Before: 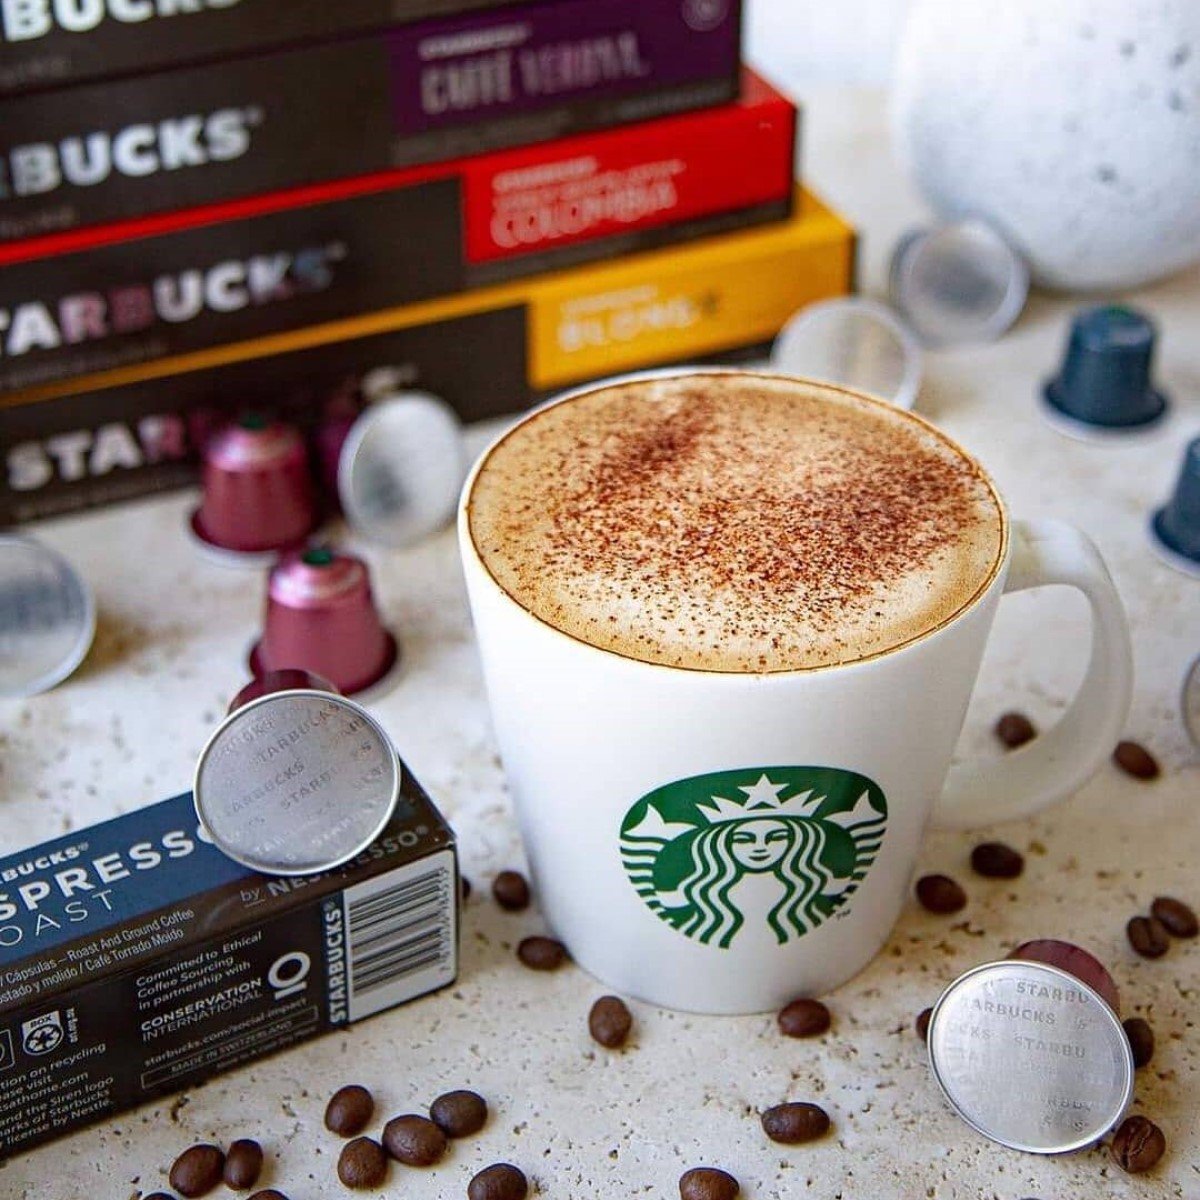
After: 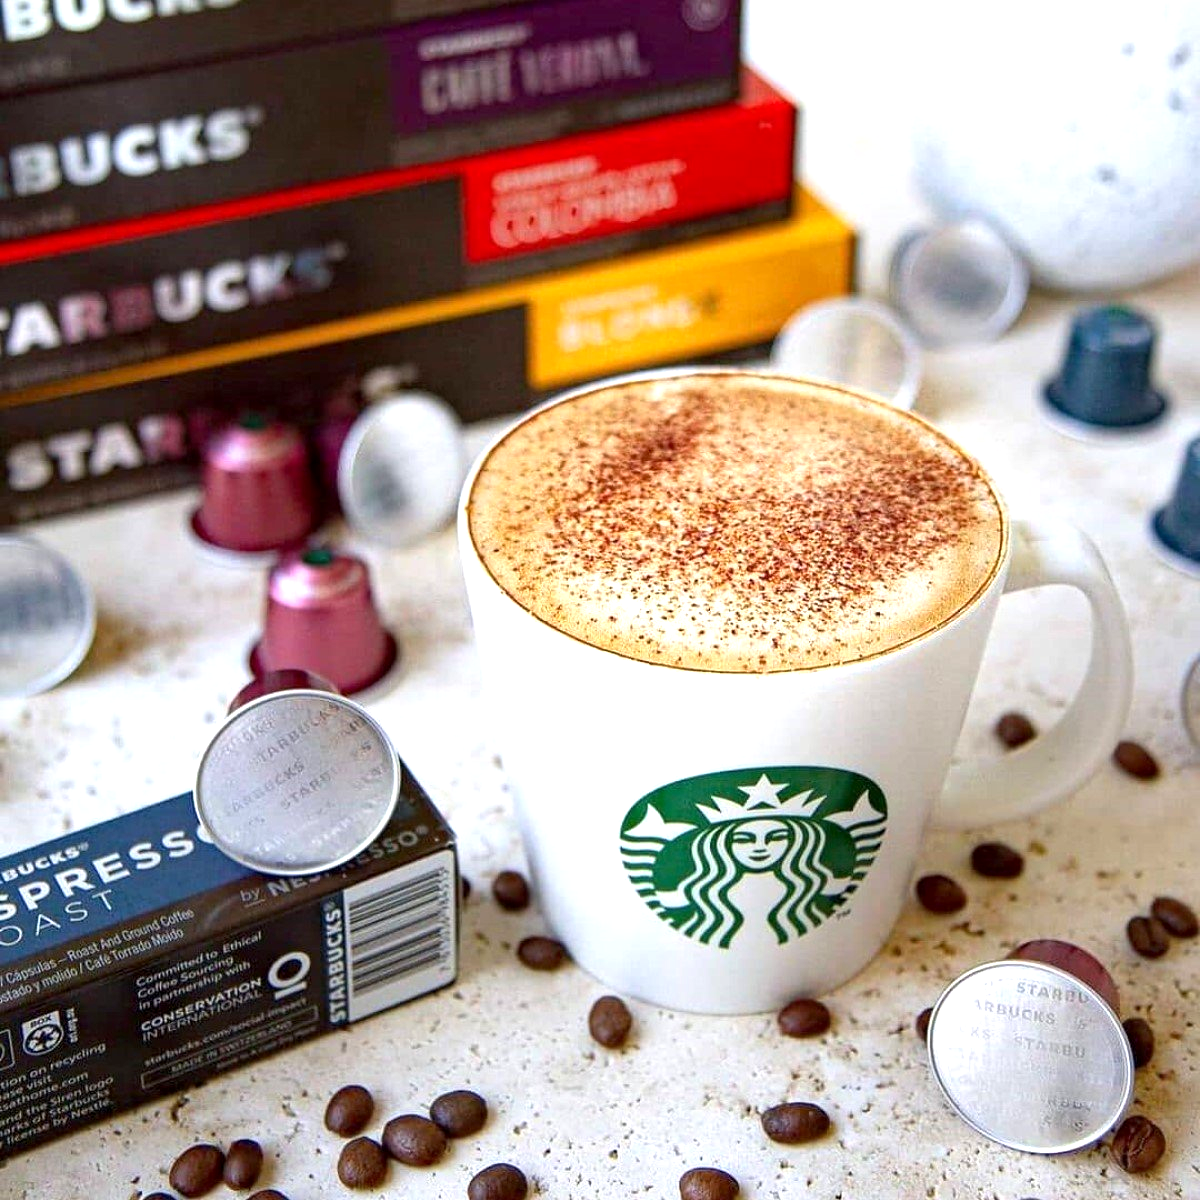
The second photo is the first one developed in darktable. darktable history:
exposure: black level correction 0.002, exposure 0.674 EV, compensate exposure bias true, compensate highlight preservation false
